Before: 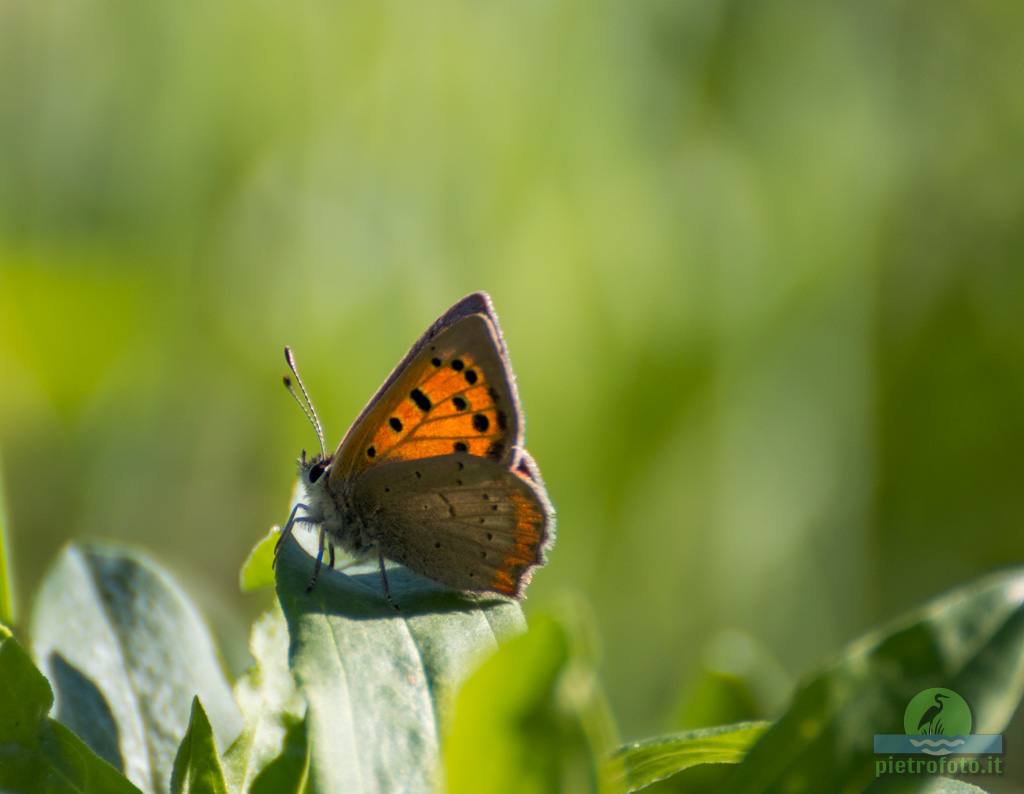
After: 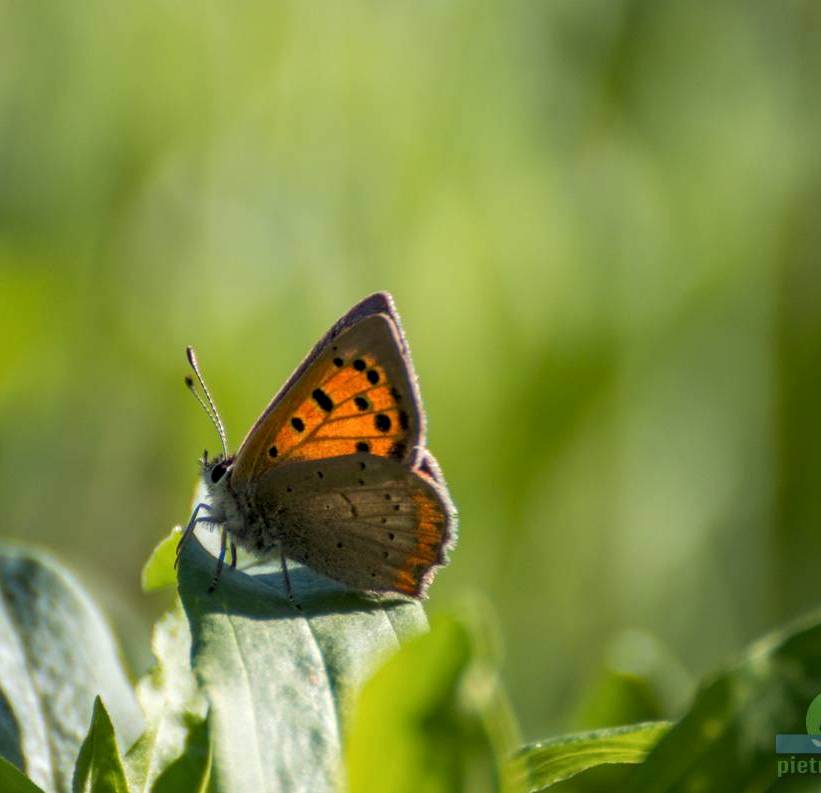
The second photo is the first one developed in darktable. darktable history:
local contrast: on, module defaults
crop and rotate: left 9.597%, right 10.195%
